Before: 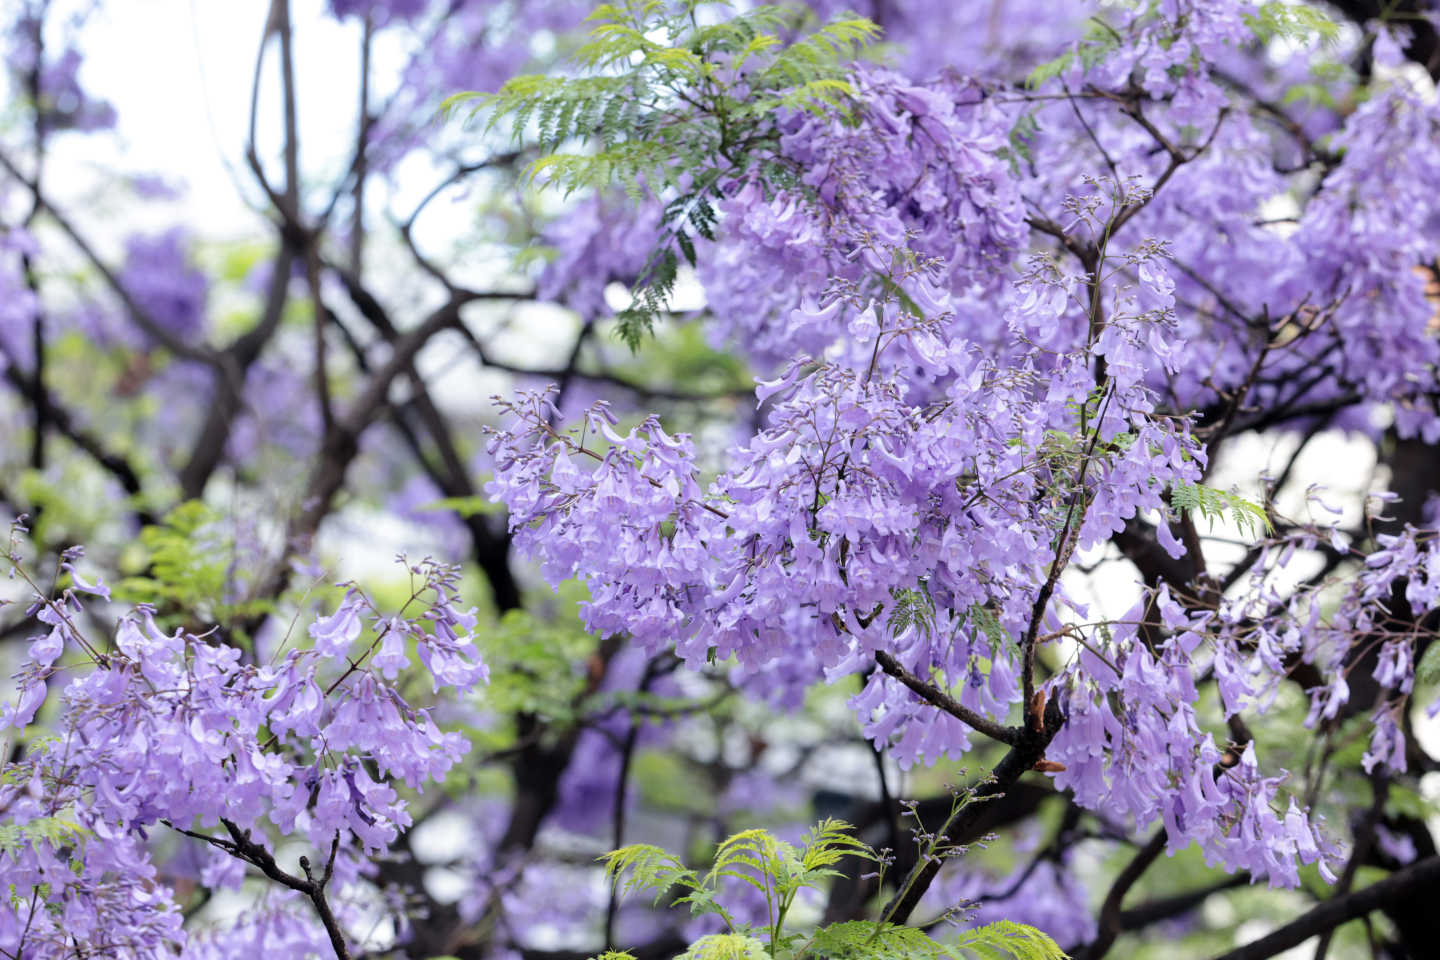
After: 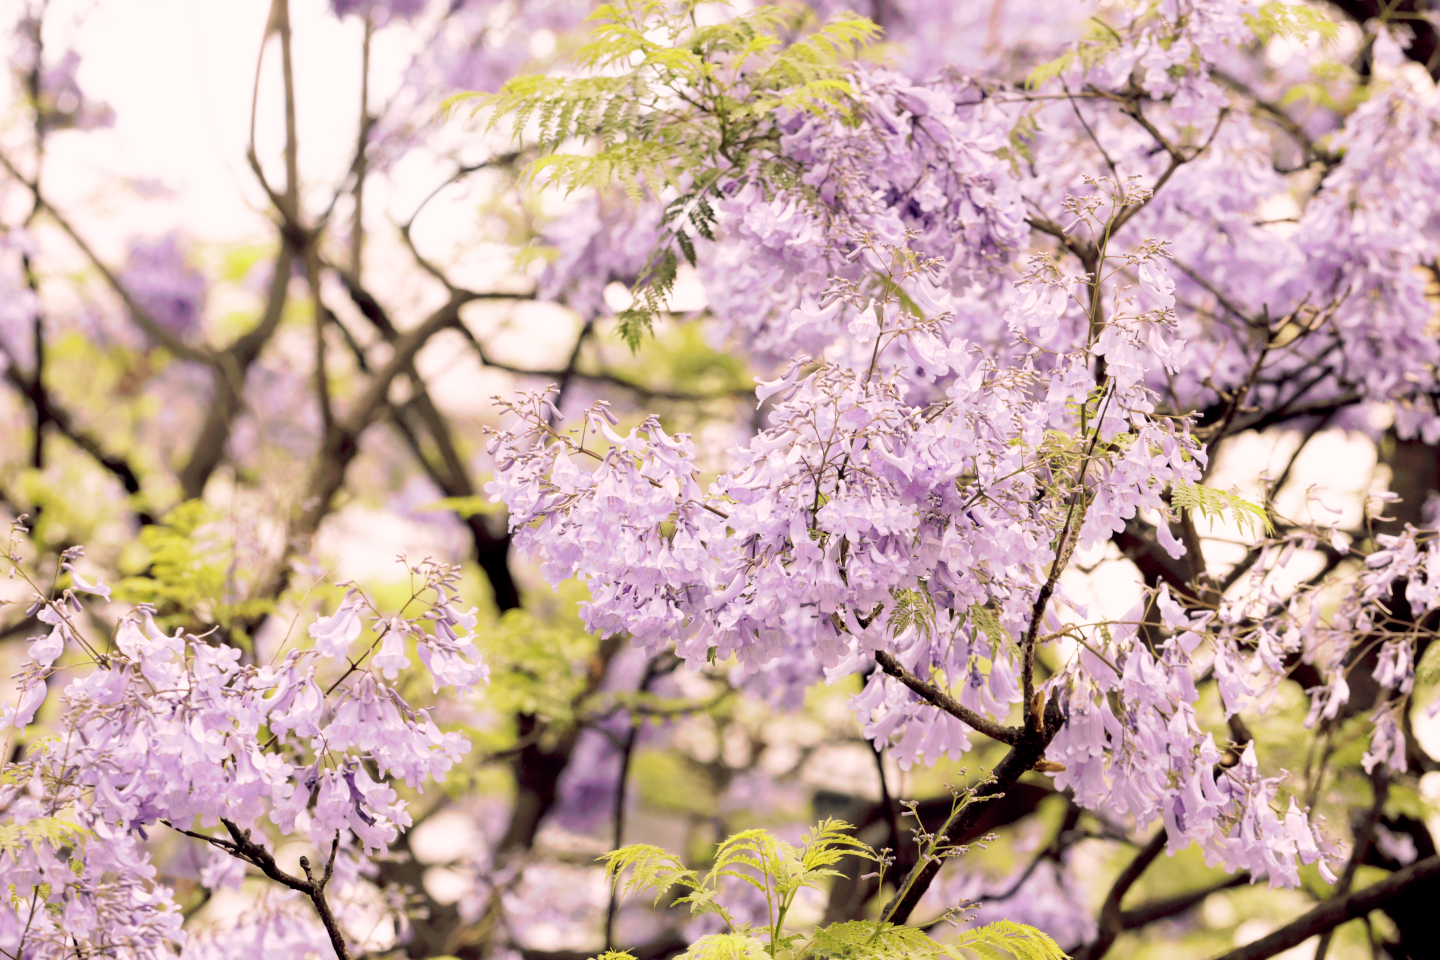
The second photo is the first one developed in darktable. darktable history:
tone curve: curves: ch0 [(0, 0) (0.003, 0.013) (0.011, 0.017) (0.025, 0.035) (0.044, 0.093) (0.069, 0.146) (0.1, 0.179) (0.136, 0.243) (0.177, 0.294) (0.224, 0.332) (0.277, 0.412) (0.335, 0.454) (0.399, 0.531) (0.468, 0.611) (0.543, 0.669) (0.623, 0.738) (0.709, 0.823) (0.801, 0.881) (0.898, 0.951) (1, 1)], preserve colors none
color look up table: target L [90.43, 95.19, 90.15, 86.6, 86.05, 84, 67.95, 69.65, 76.54, 64.82, 65.66, 52.72, 43.96, 35.68, 31.34, 5.072, 200.58, 91.72, 86.9, 67.7, 72.75, 68.03, 68.57, 55.62, 51.37, 43.41, 44.61, 34.43, 32.69, 27.22, 11.74, 83.2, 71.47, 68.65, 57.66, 49.01, 49.41, 40.02, 42.22, 26.01, 20.54, 17.67, 8.642, 96.38, 86.54, 81.7, 53.94, 38.52, 11.45], target a [-5.339, -25.67, -8.35, -13.82, -30.43, -50.8, -40.53, -5.611, -2.967, -32.51, -14.39, -34.72, -1.06, -37.25, -22.33, -4.114, 0, 10.53, -4.067, 28.1, 12.83, 10.15, 33.06, 50.05, 54.78, 26.81, 9.741, 58.1, 11.06, 32.24, 31.36, 22.18, 19.53, 13.72, 69.12, 84.63, 44.12, 19.65, 21.14, 56.81, 44.03, 19.39, 16.85, -25.82, 6.256, -34.86, -11, -9.95, -0.125], target b [32.24, 82.84, 37.24, 105.74, 93.54, 36.85, 36.72, 80.41, 27.22, 73.06, 49.34, 21.64, 53.98, 41.97, 34.85, 5.969, 0, 6.055, 67.03, 55.21, 83.18, 46.24, 22.99, 27.03, 65.68, 54.67, 33.53, 38.4, 42.17, 23.67, 15.85, -11.96, 14.07, -37.16, -19.82, -65.16, 5.163, -81.64, 10.64, -55.81, -5.984, -45.07, -3.847, 10.05, -5.174, -29.22, -48.11, -8.202, -0.812], num patches 49
